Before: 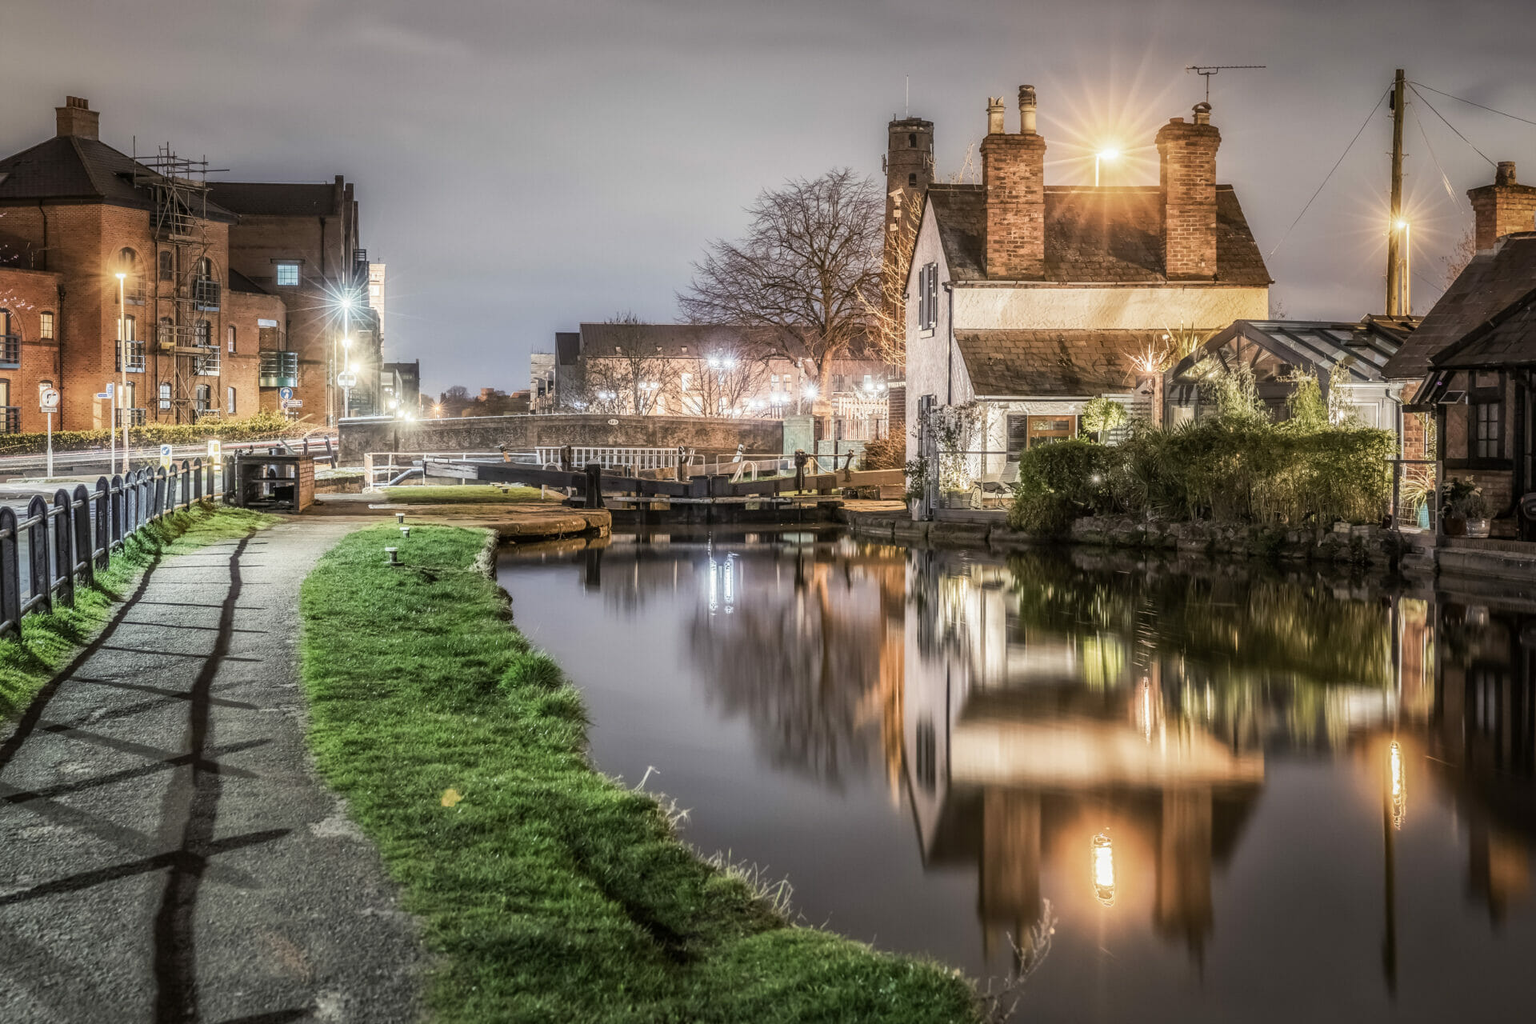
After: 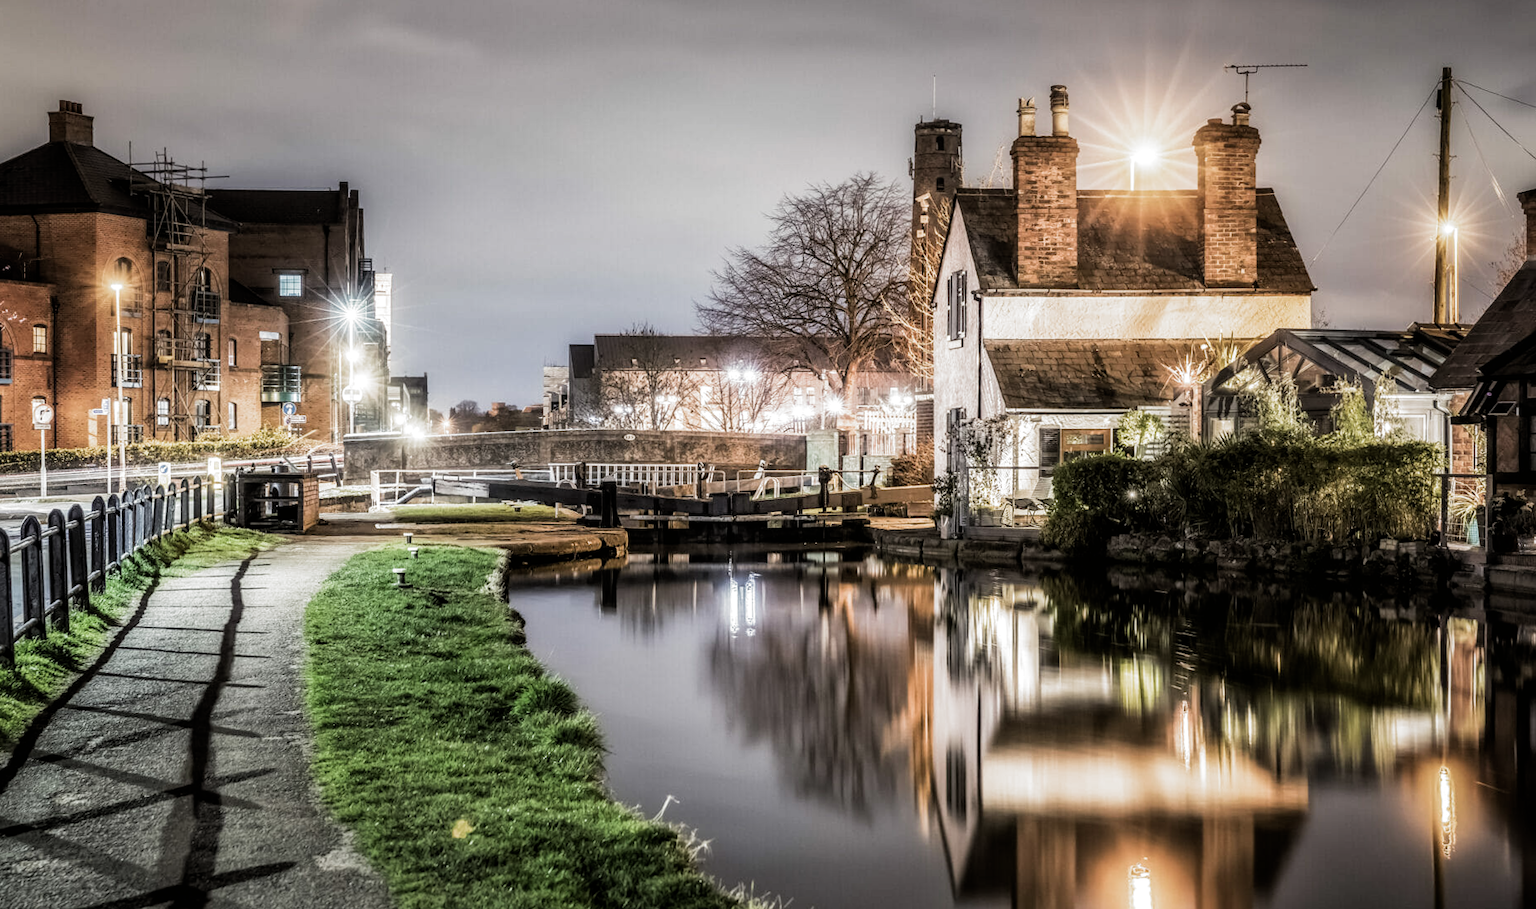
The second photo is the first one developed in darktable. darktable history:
crop and rotate: angle 0.2°, left 0.275%, right 3.127%, bottom 14.18%
filmic rgb: black relative exposure -8.2 EV, white relative exposure 2.2 EV, threshold 3 EV, hardness 7.11, latitude 75%, contrast 1.325, highlights saturation mix -2%, shadows ↔ highlights balance 30%, preserve chrominance RGB euclidean norm, color science v5 (2021), contrast in shadows safe, contrast in highlights safe, enable highlight reconstruction true
